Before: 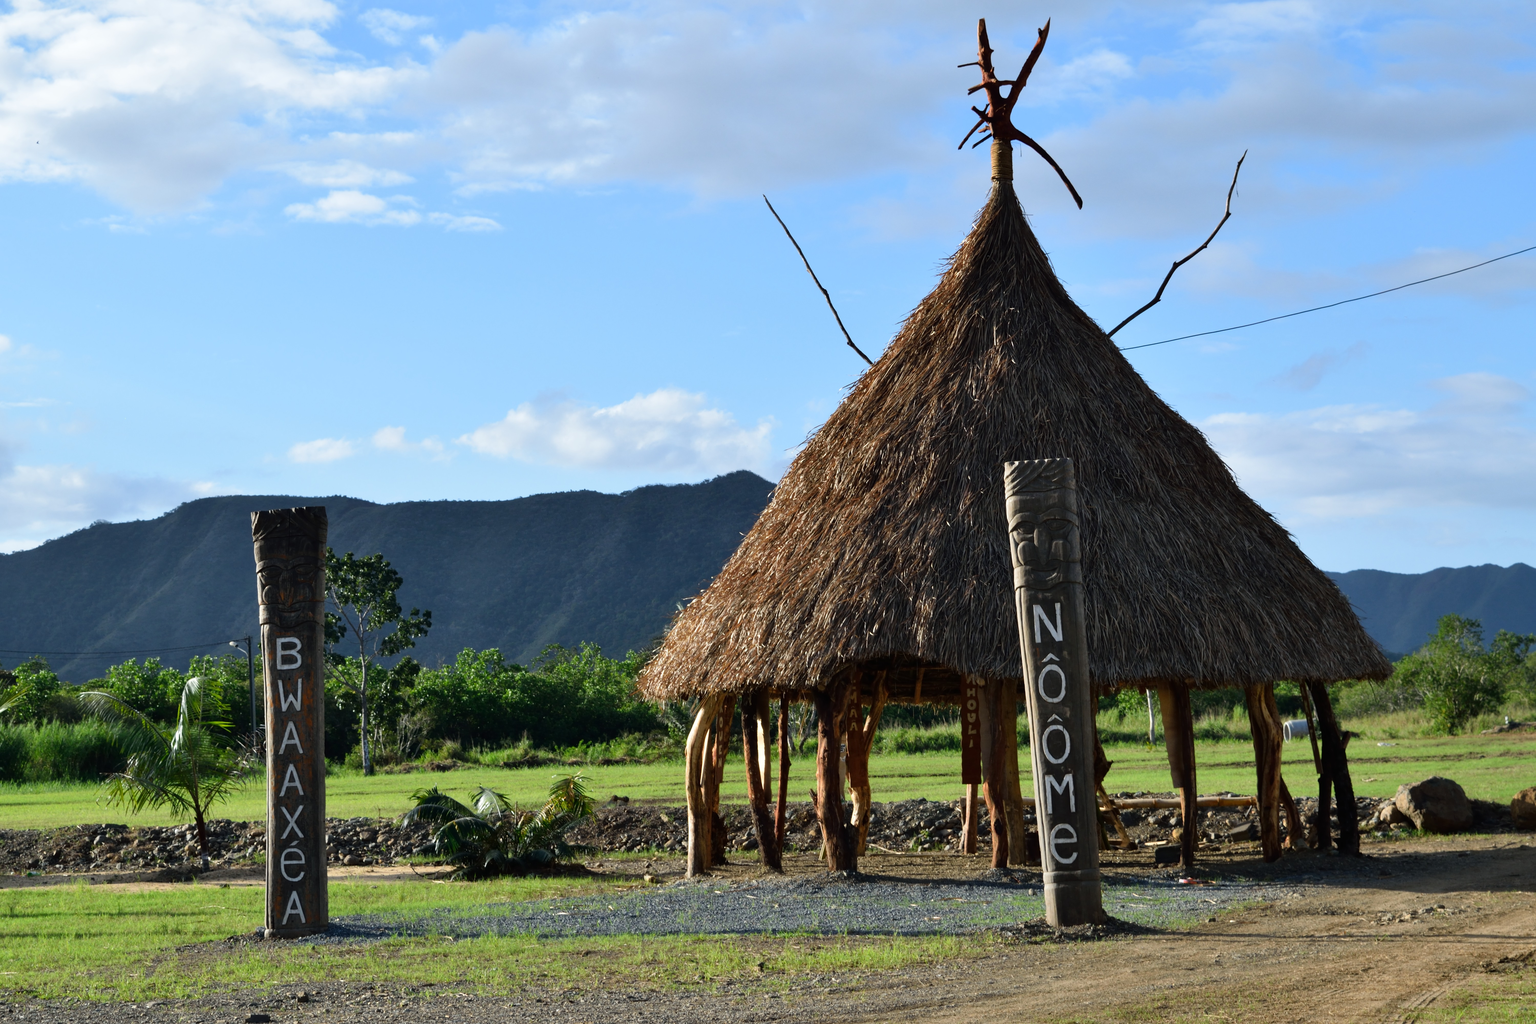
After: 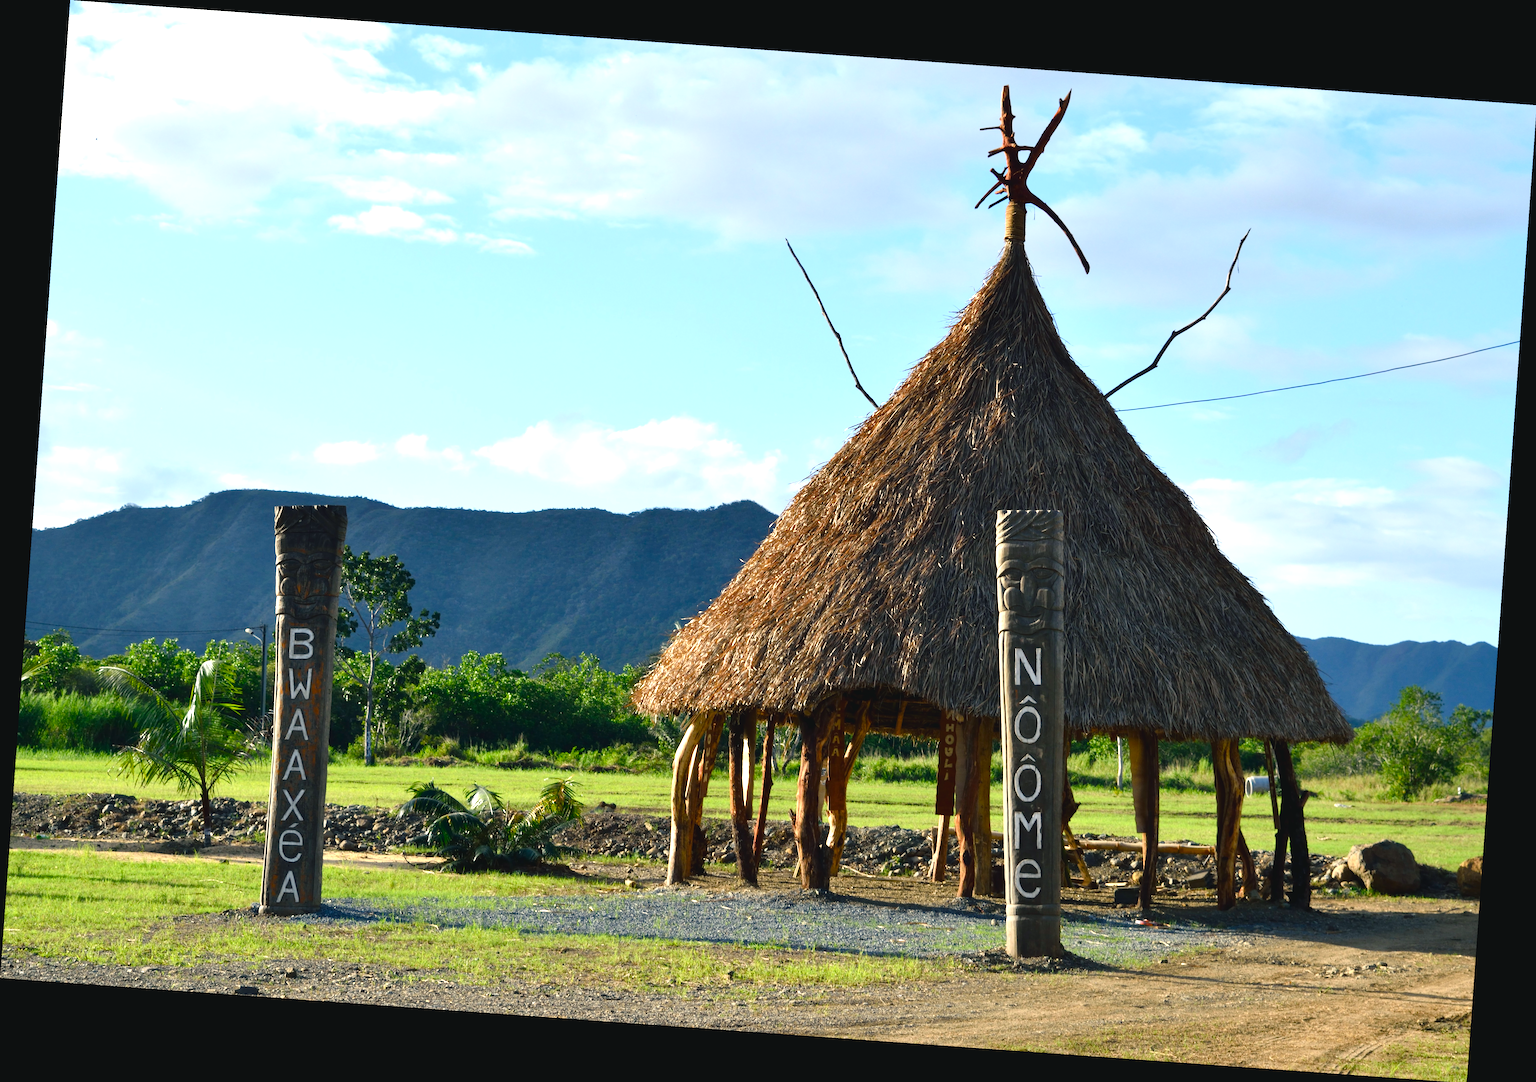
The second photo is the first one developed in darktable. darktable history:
rotate and perspective: rotation 4.1°, automatic cropping off
color balance rgb: shadows lift › chroma 2%, shadows lift › hue 219.6°, power › hue 313.2°, highlights gain › chroma 3%, highlights gain › hue 75.6°, global offset › luminance 0.5%, perceptual saturation grading › global saturation 15.33%, perceptual saturation grading › highlights -19.33%, perceptual saturation grading › shadows 20%, global vibrance 20%
exposure: black level correction 0.001, exposure 0.675 EV, compensate highlight preservation false
